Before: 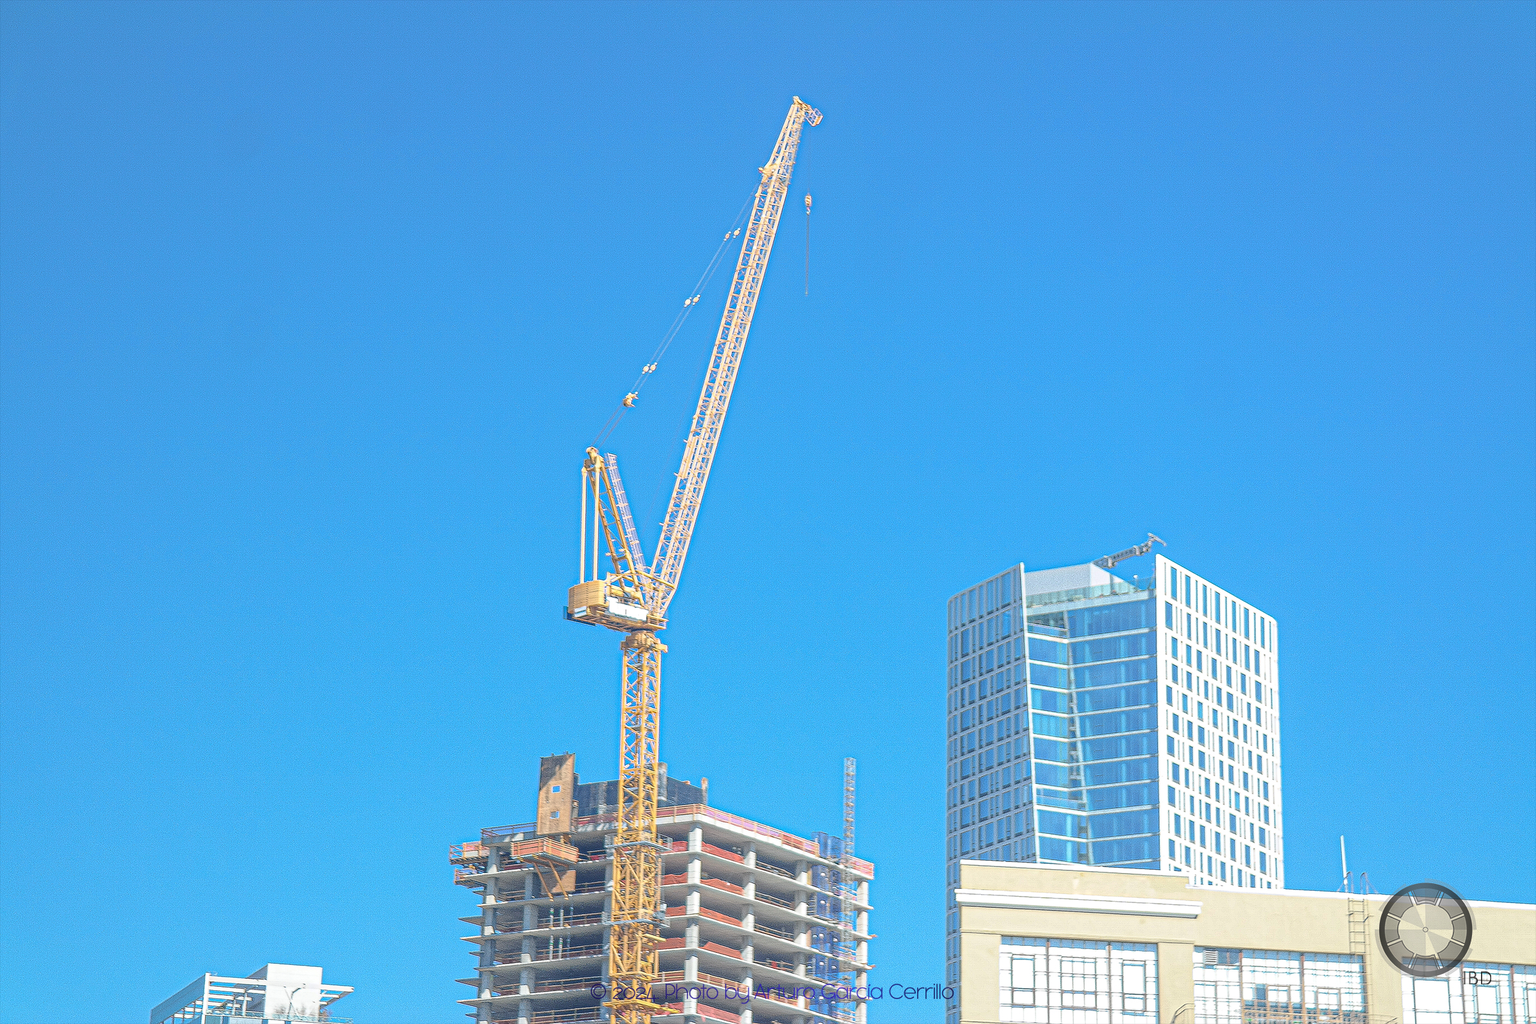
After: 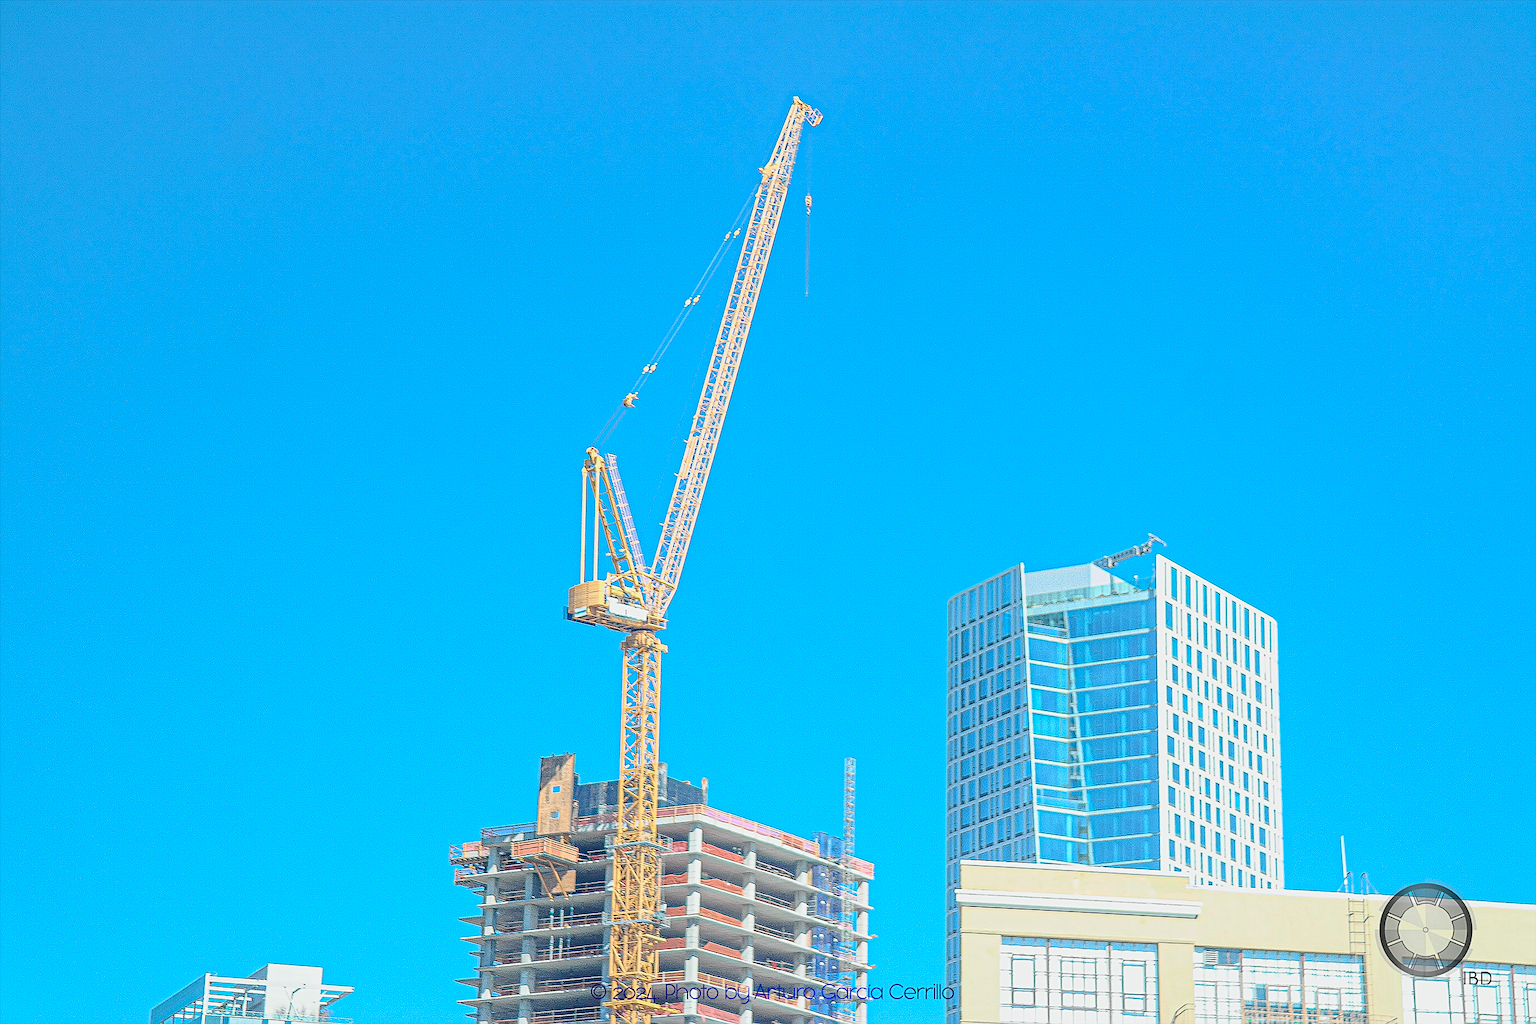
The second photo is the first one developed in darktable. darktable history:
exposure: black level correction 0.001, compensate highlight preservation false
tone curve: curves: ch0 [(0, 0.029) (0.099, 0.082) (0.264, 0.253) (0.447, 0.481) (0.678, 0.721) (0.828, 0.857) (0.992, 0.94)]; ch1 [(0, 0) (0.311, 0.266) (0.411, 0.374) (0.481, 0.458) (0.501, 0.499) (0.514, 0.512) (0.575, 0.577) (0.643, 0.648) (0.682, 0.674) (0.802, 0.812) (1, 1)]; ch2 [(0, 0) (0.259, 0.207) (0.323, 0.311) (0.376, 0.353) (0.463, 0.456) (0.498, 0.498) (0.524, 0.512) (0.574, 0.582) (0.648, 0.653) (0.768, 0.728) (1, 1)], color space Lab, independent channels, preserve colors none
sharpen: on, module defaults
